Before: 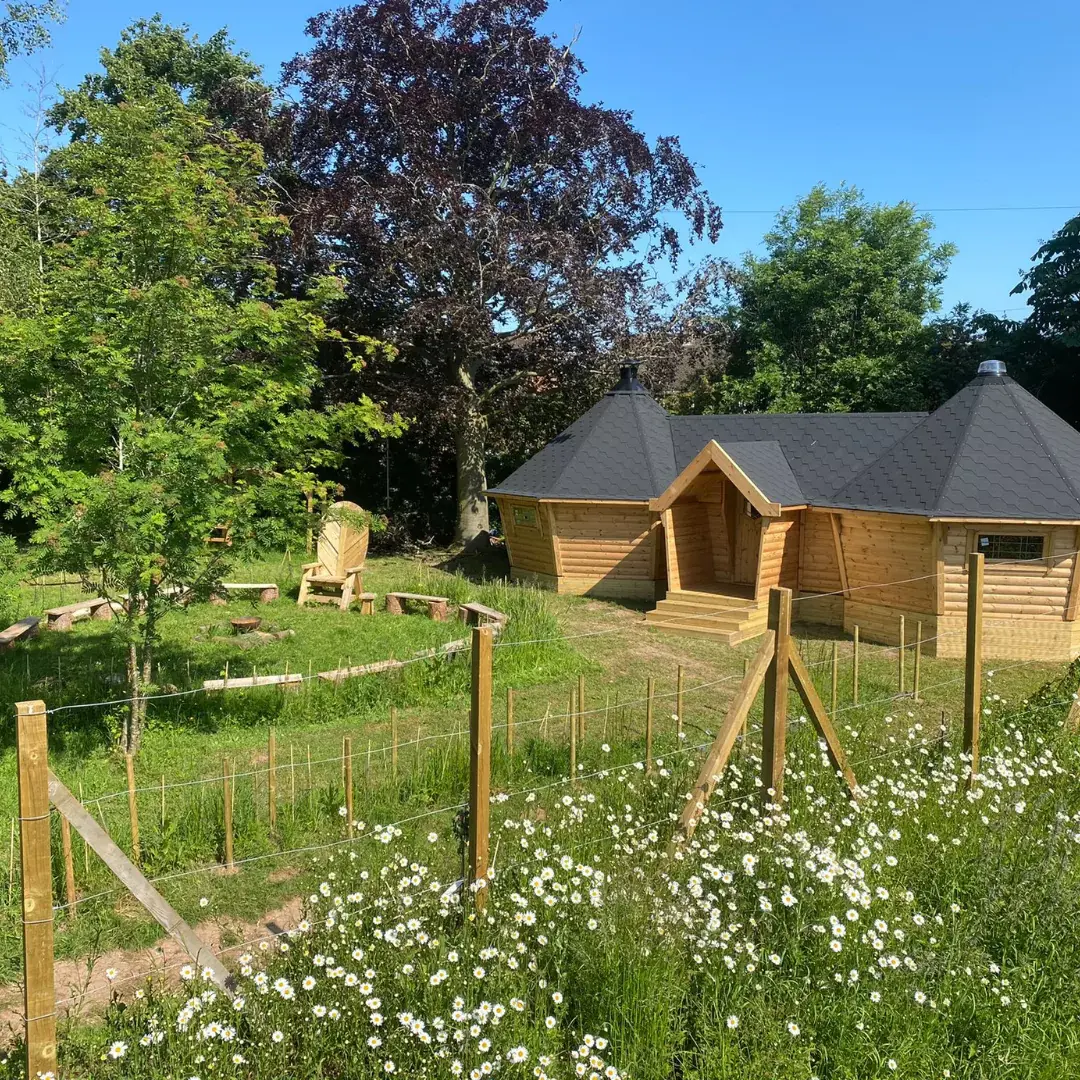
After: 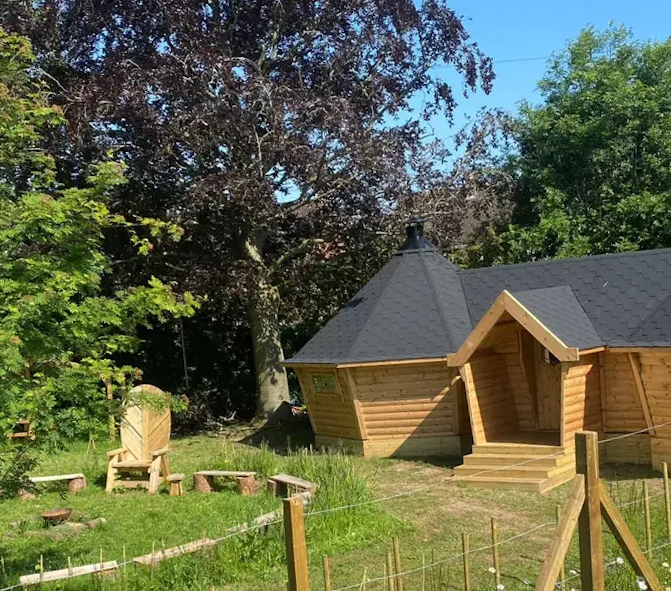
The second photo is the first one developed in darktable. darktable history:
crop: left 20.932%, top 15.471%, right 21.848%, bottom 34.081%
rotate and perspective: rotation -5.2°, automatic cropping off
